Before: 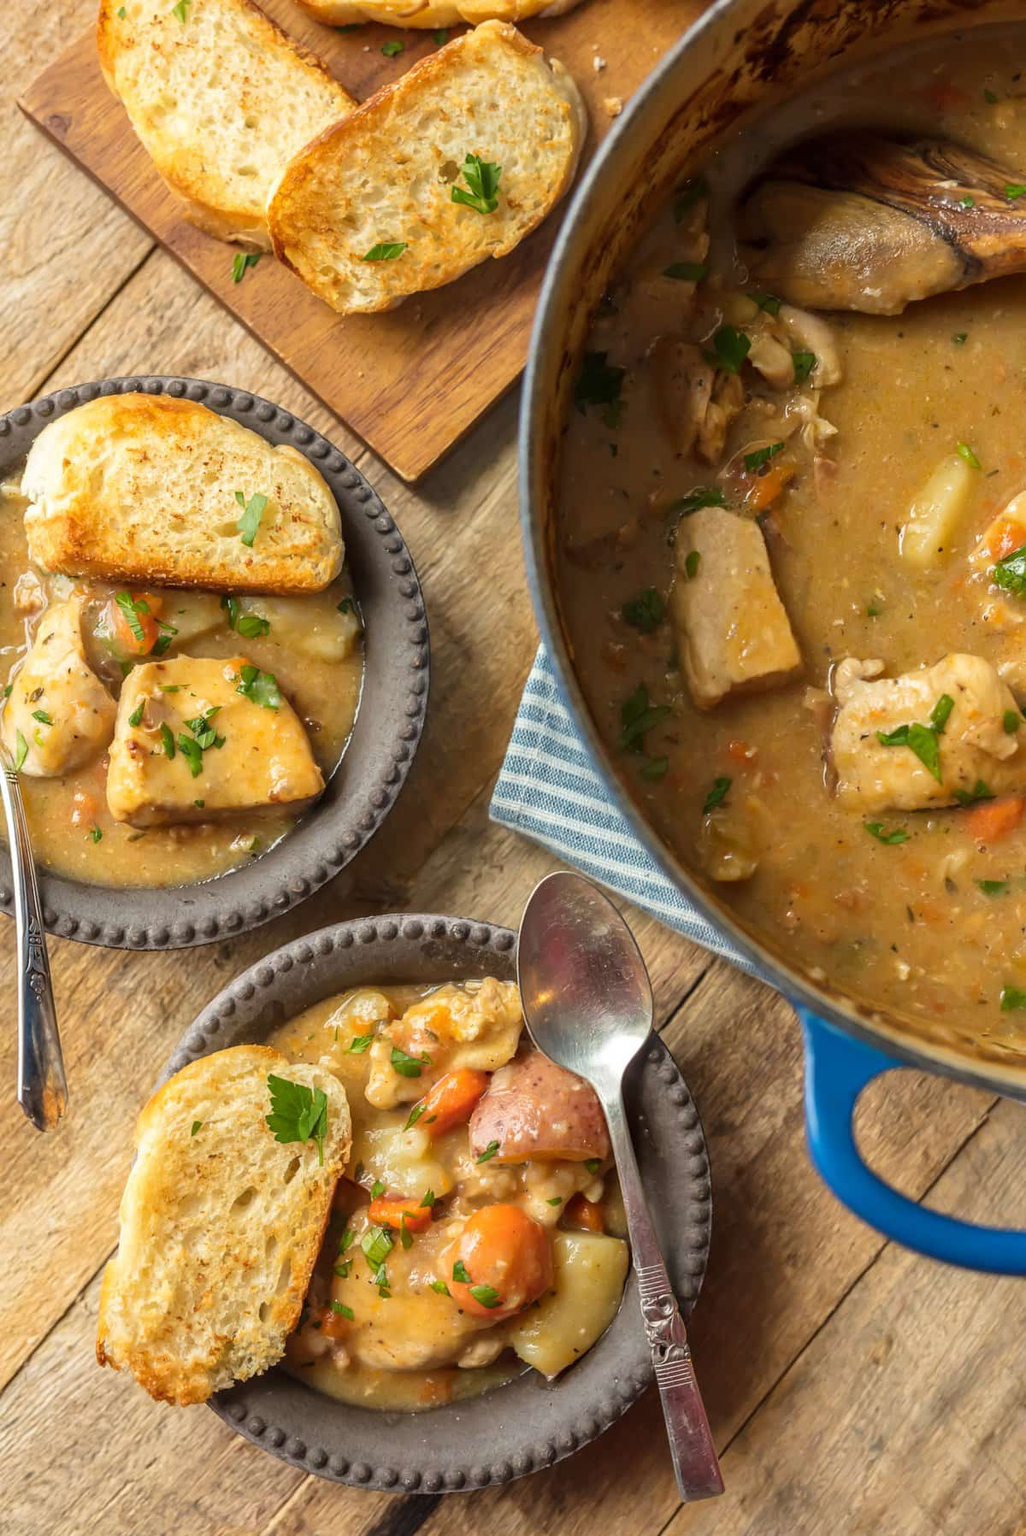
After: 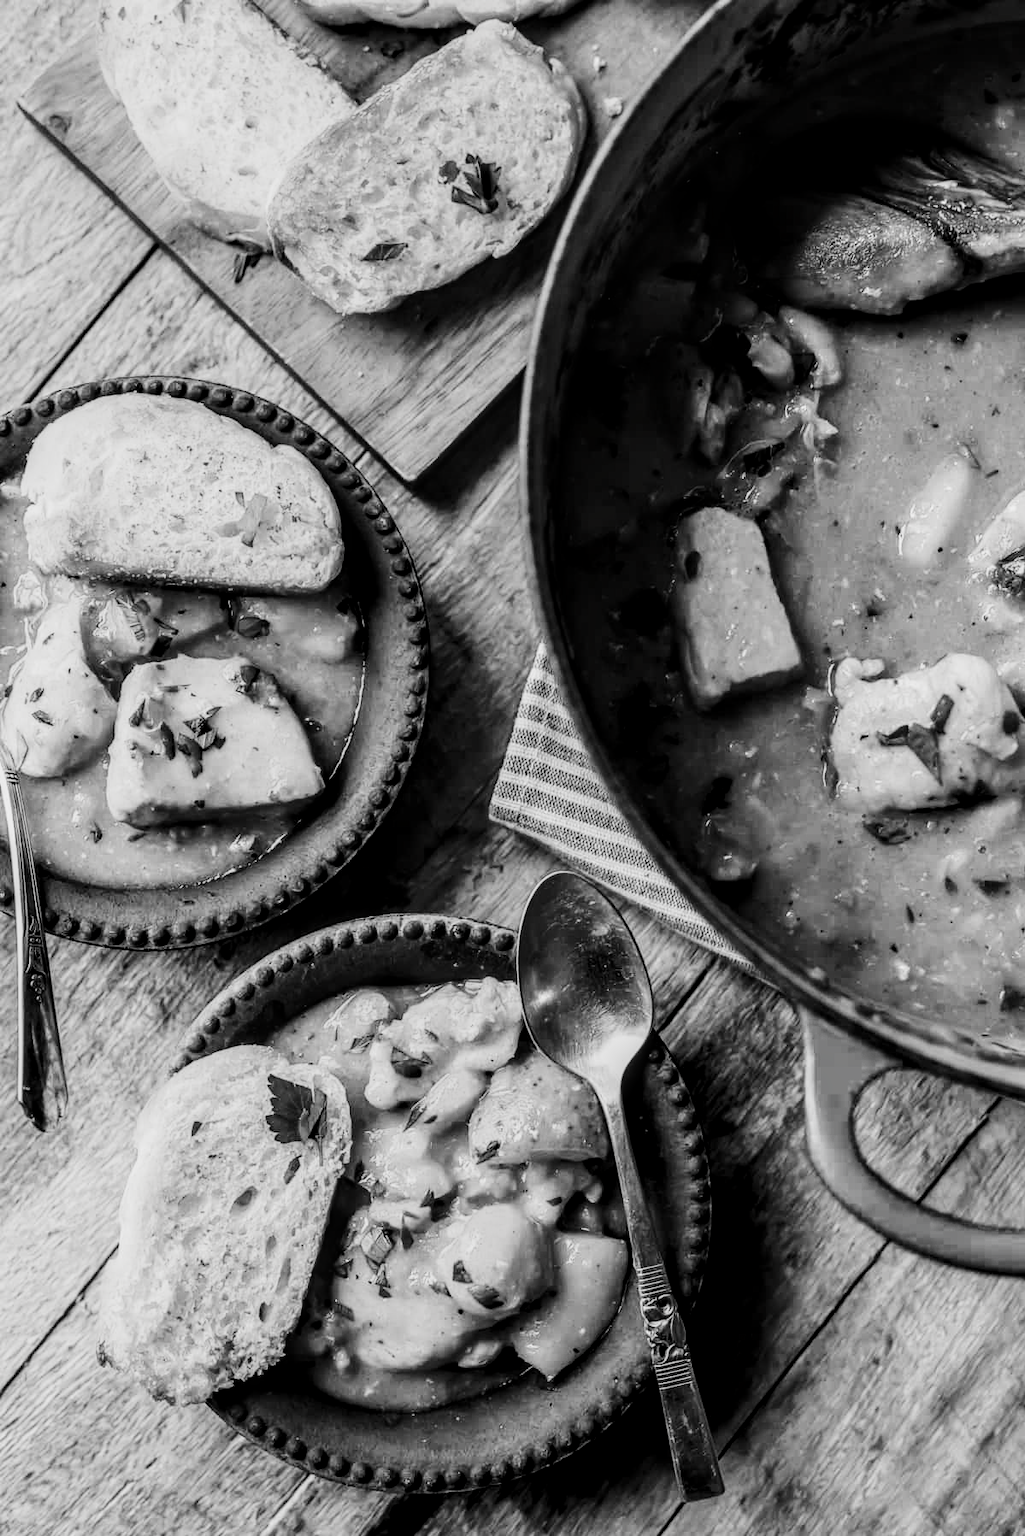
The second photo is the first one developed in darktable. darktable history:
contrast brightness saturation: contrast 0.245, brightness -0.242, saturation 0.142
filmic rgb: black relative exposure -5 EV, white relative exposure 3.54 EV, hardness 3.16, contrast 1.298, highlights saturation mix -49.65%, color science v5 (2021), contrast in shadows safe, contrast in highlights safe
local contrast: detail 130%
exposure: exposure 0.014 EV, compensate highlight preservation false
